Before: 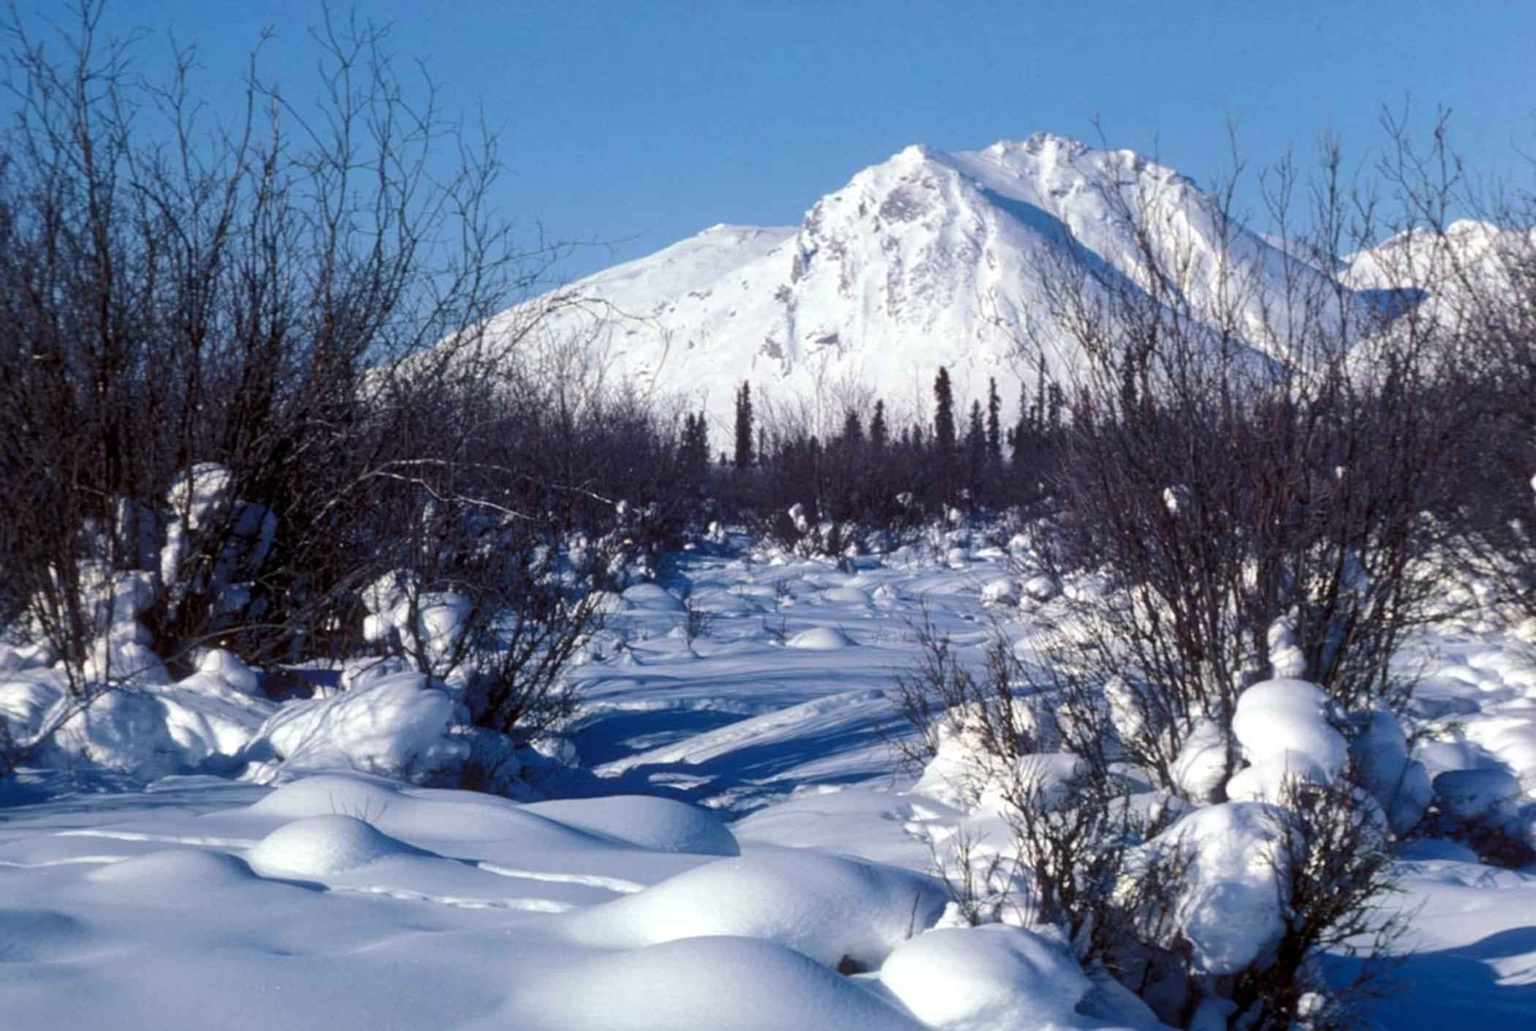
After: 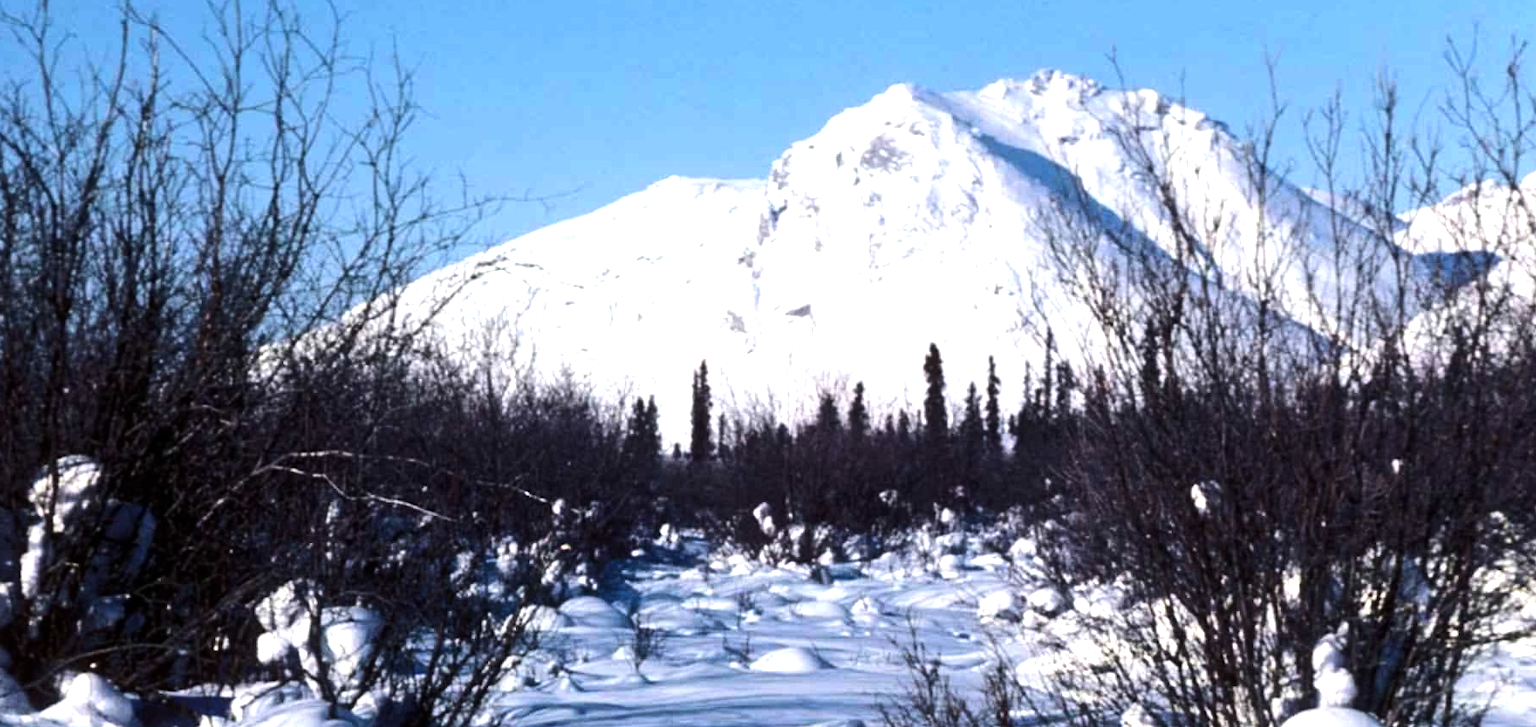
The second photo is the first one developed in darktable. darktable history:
crop and rotate: left 9.345%, top 7.22%, right 4.982%, bottom 32.331%
tone equalizer: -8 EV -1.08 EV, -7 EV -1.01 EV, -6 EV -0.867 EV, -5 EV -0.578 EV, -3 EV 0.578 EV, -2 EV 0.867 EV, -1 EV 1.01 EV, +0 EV 1.08 EV, edges refinement/feathering 500, mask exposure compensation -1.57 EV, preserve details no
